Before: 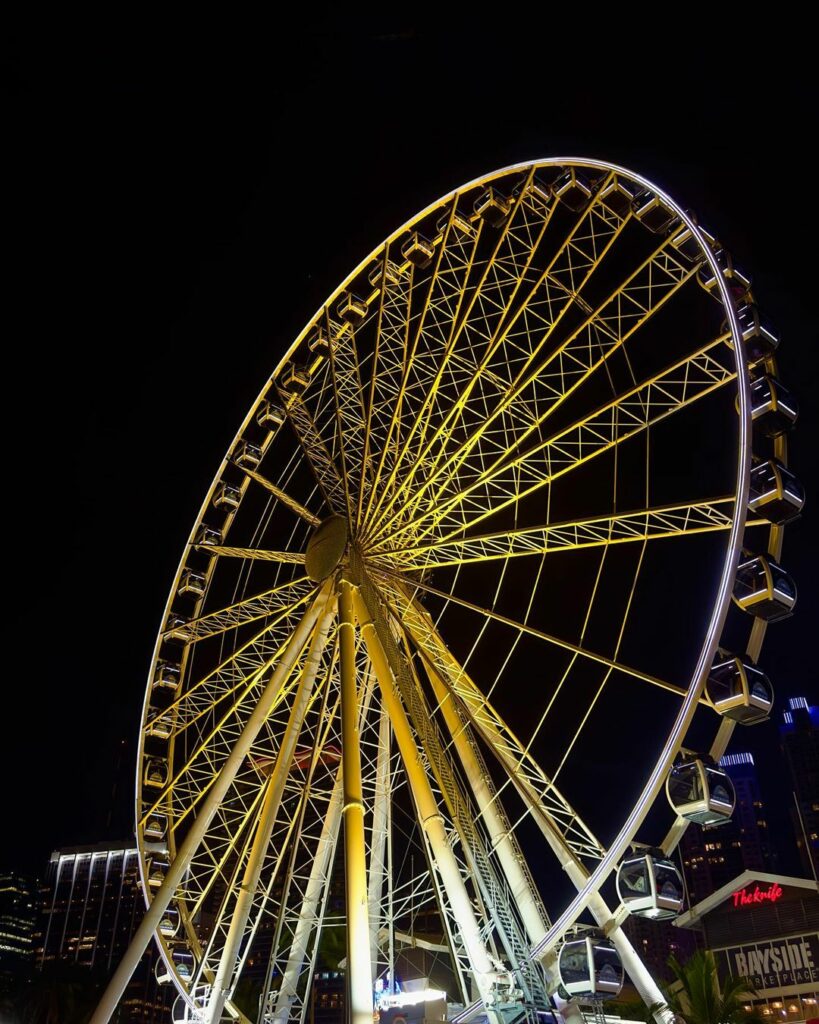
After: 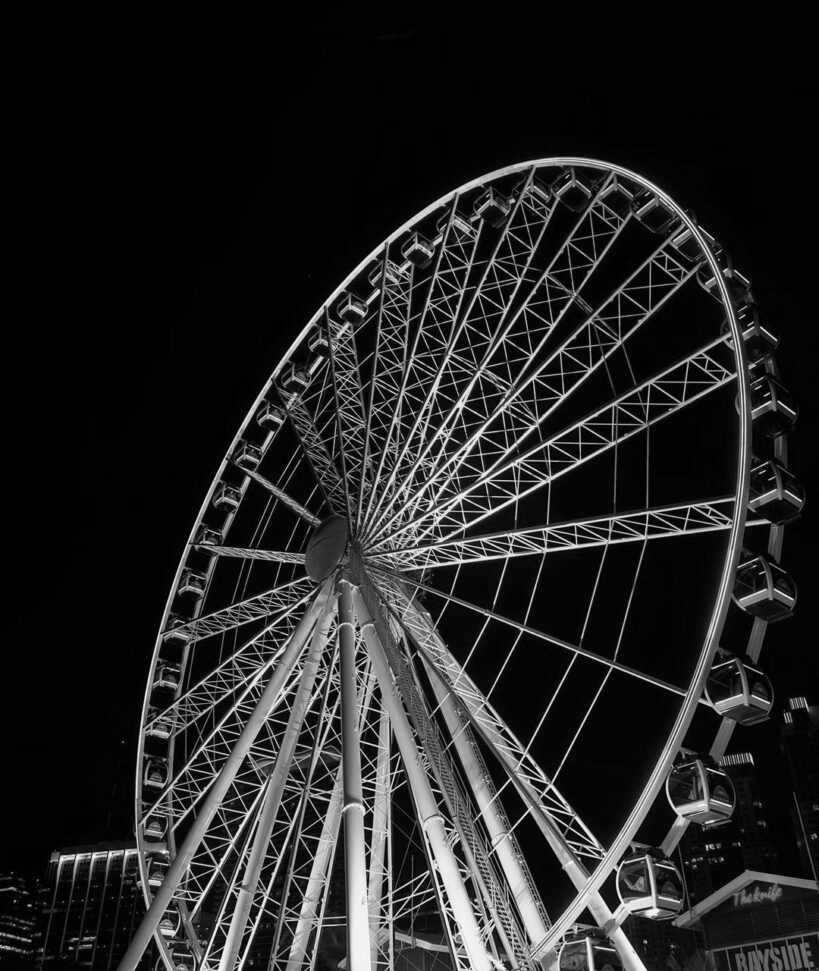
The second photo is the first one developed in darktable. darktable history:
monochrome: a -35.87, b 49.73, size 1.7
crop and rotate: top 0%, bottom 5.097%
